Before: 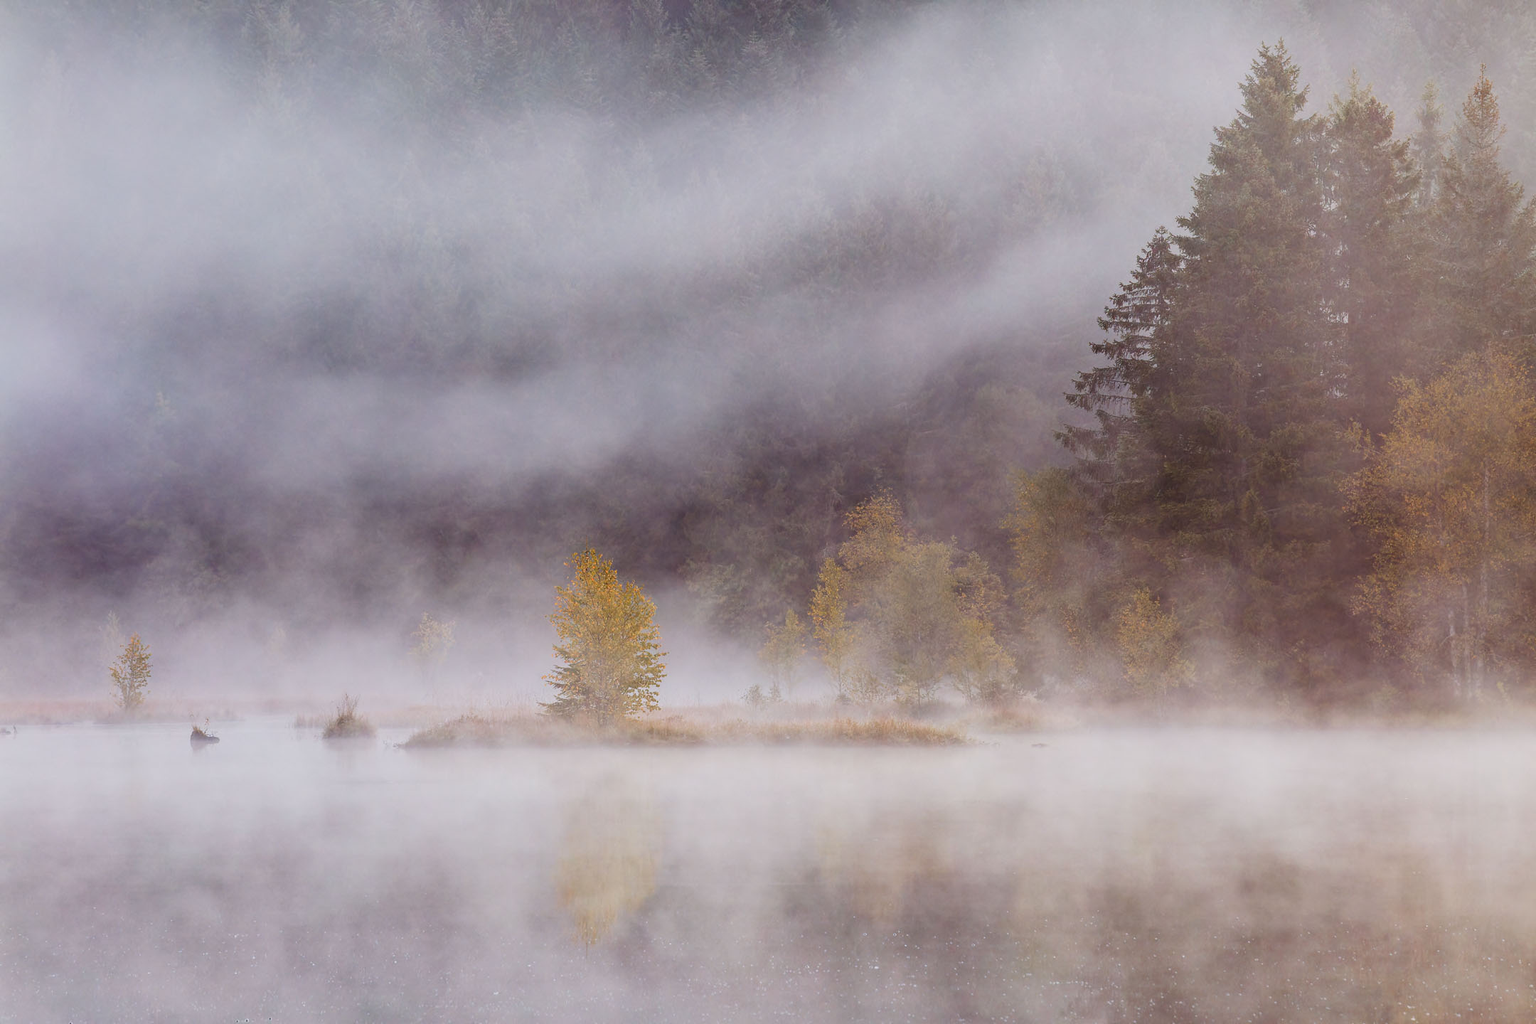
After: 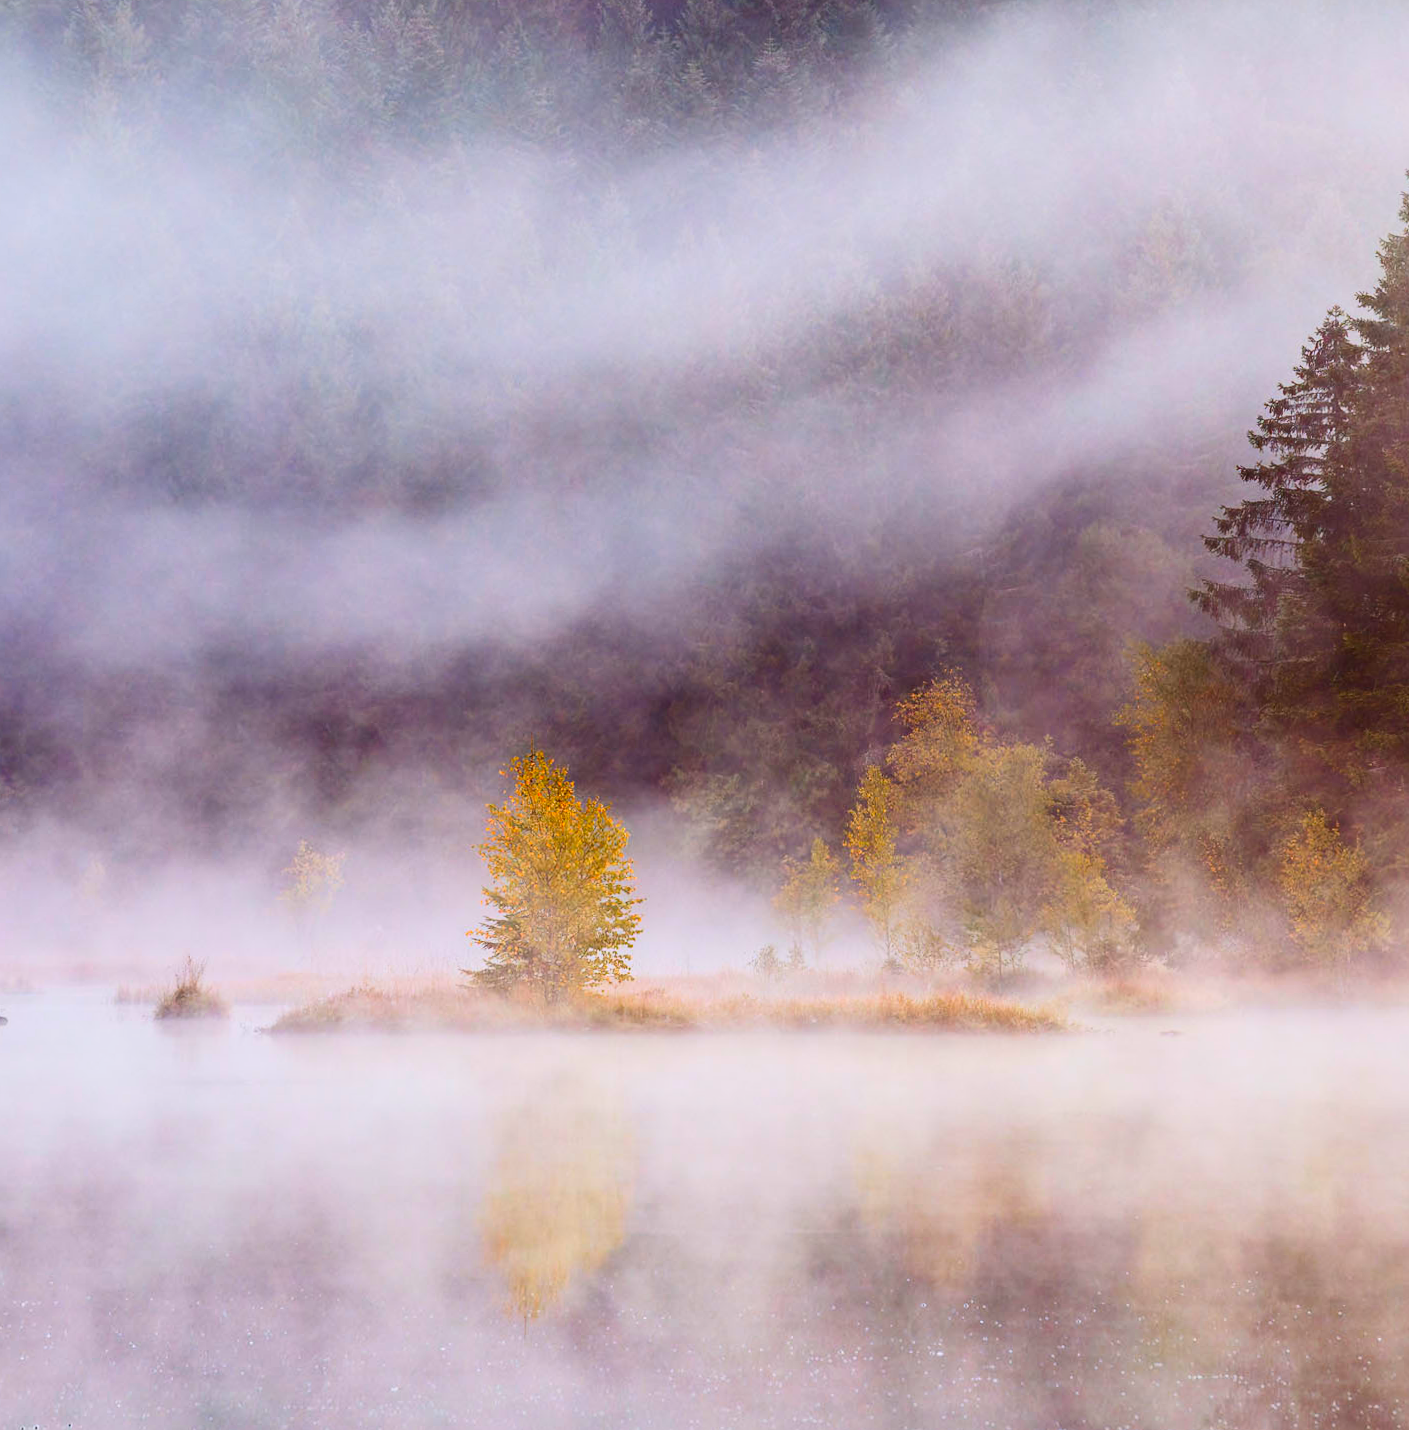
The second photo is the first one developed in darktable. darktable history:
contrast brightness saturation: contrast 0.26, brightness 0.02, saturation 0.87
shadows and highlights: shadows 62.66, white point adjustment 0.37, highlights -34.44, compress 83.82%
crop and rotate: left 12.673%, right 20.66%
rotate and perspective: rotation 0.226°, lens shift (vertical) -0.042, crop left 0.023, crop right 0.982, crop top 0.006, crop bottom 0.994
